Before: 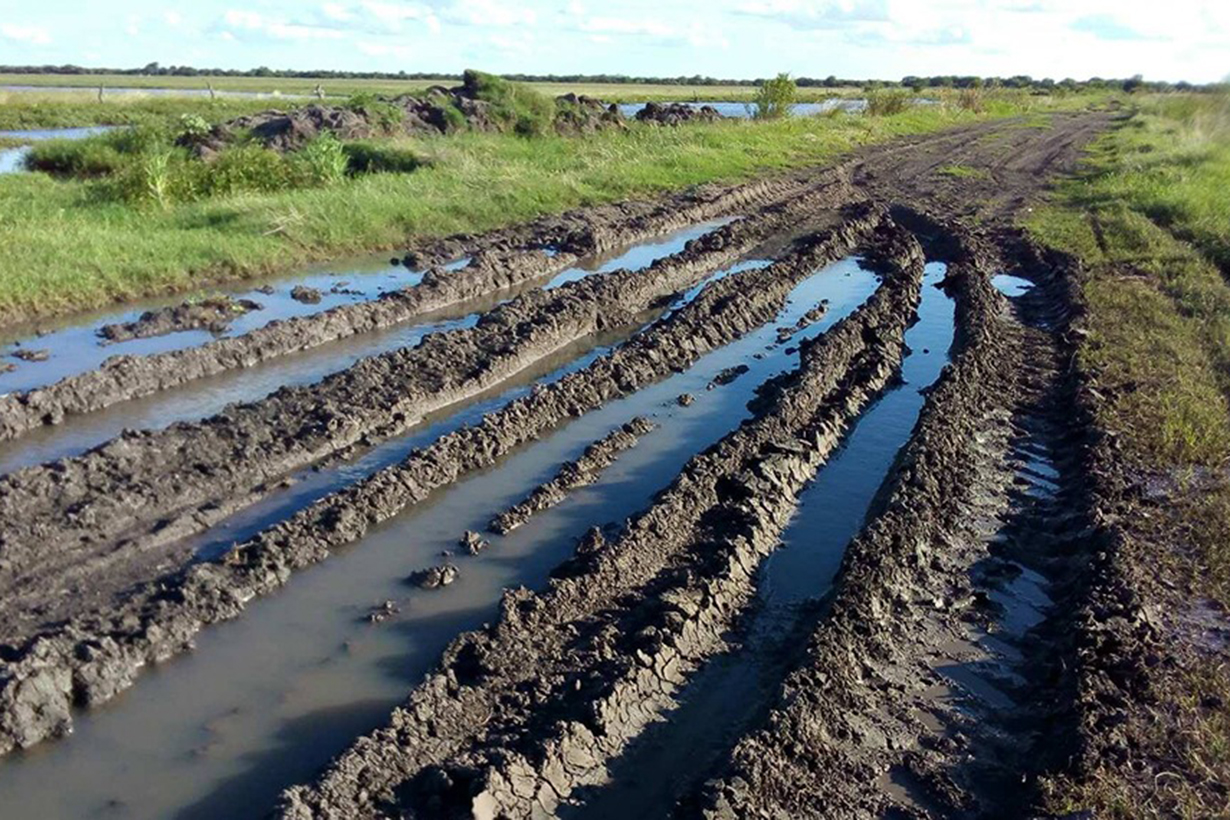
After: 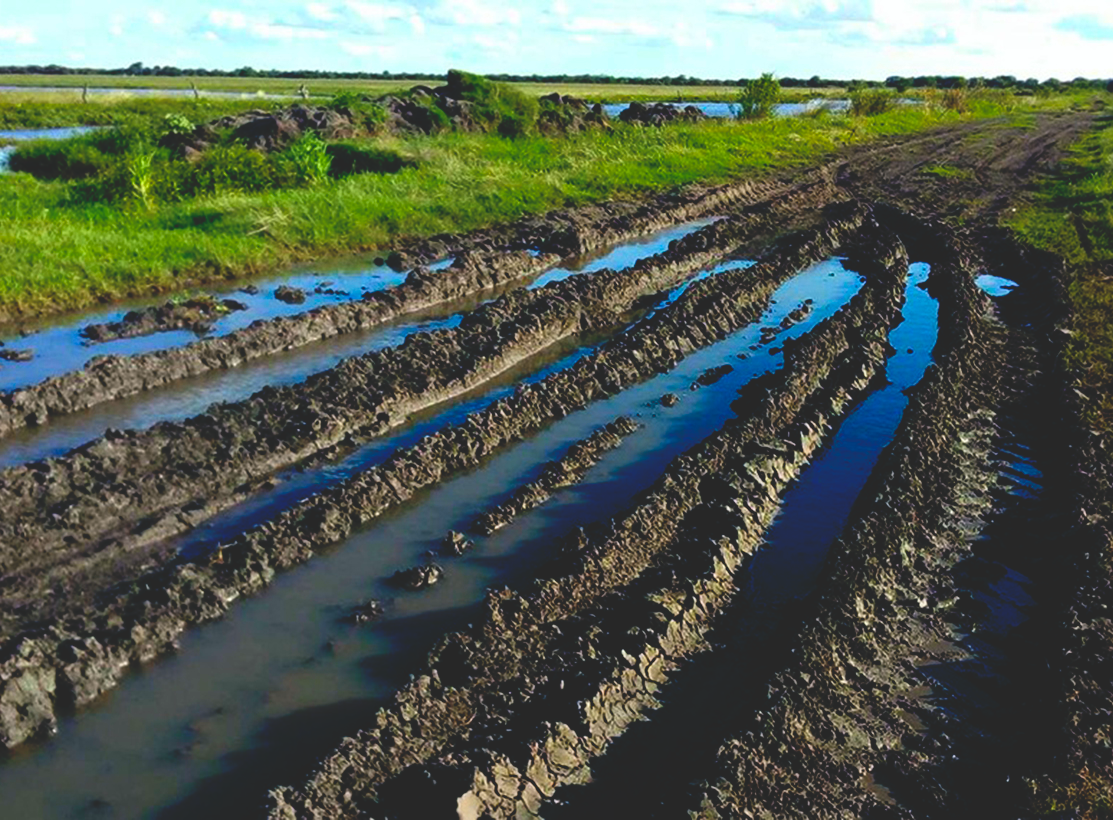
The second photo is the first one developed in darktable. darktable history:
base curve: curves: ch0 [(0, 0.02) (0.083, 0.036) (1, 1)], preserve colors none
color balance rgb: global offset › luminance -0.346%, global offset › chroma 0.111%, global offset › hue 165.61°, perceptual saturation grading › global saturation 37.206%, perceptual saturation grading › shadows 35.429%
crop and rotate: left 1.35%, right 8.094%
